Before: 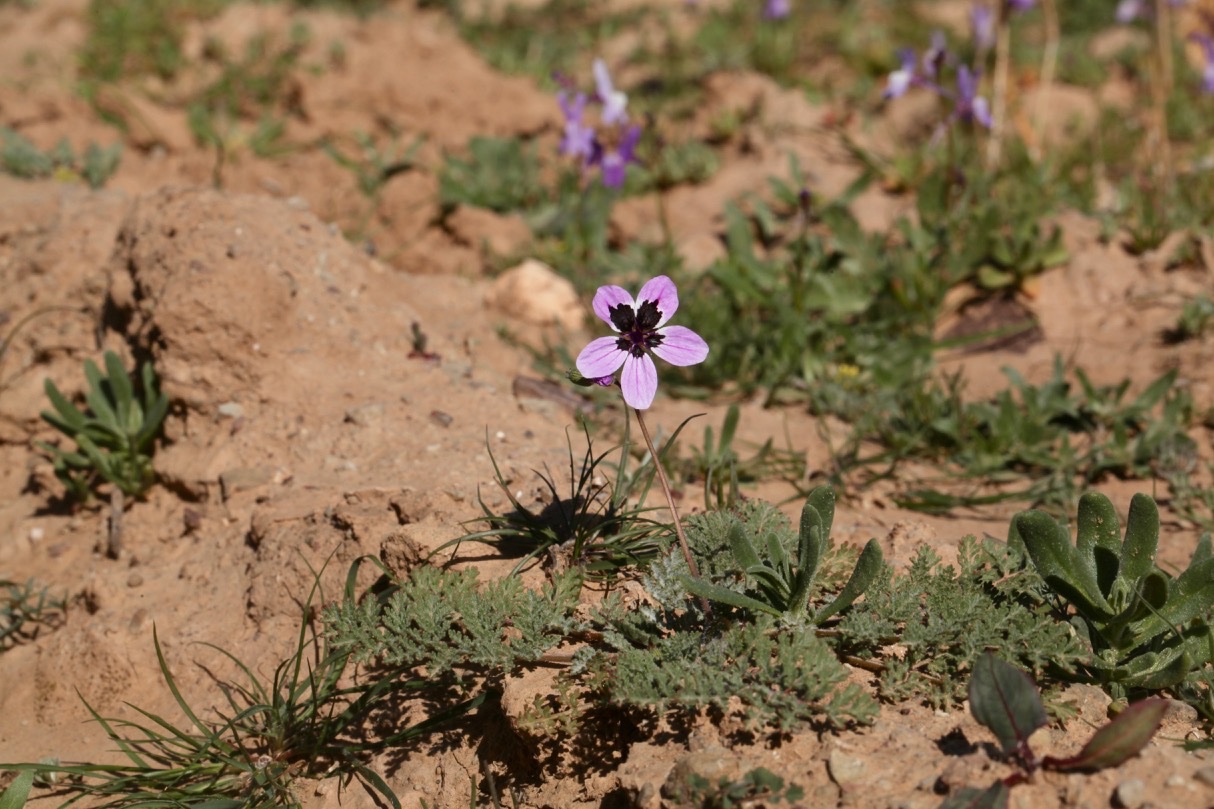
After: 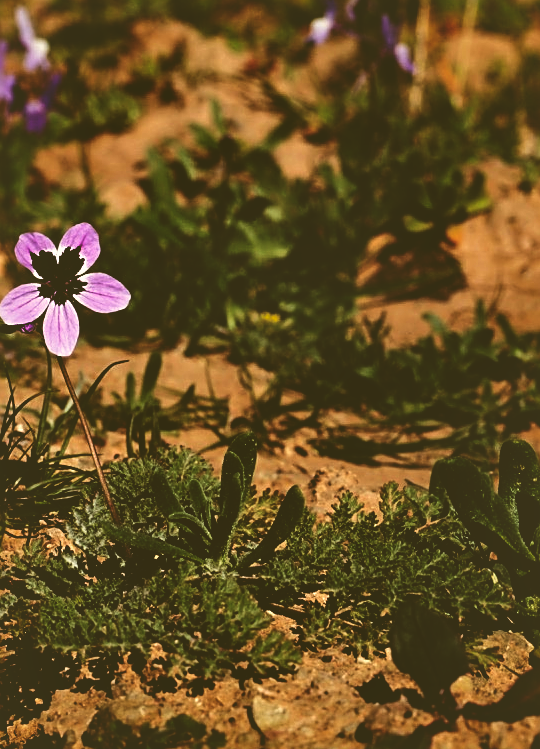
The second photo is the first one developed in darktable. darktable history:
crop: left 47.628%, top 6.643%, right 7.874%
local contrast: mode bilateral grid, contrast 25, coarseness 60, detail 151%, midtone range 0.2
color correction: highlights a* -1.43, highlights b* 10.12, shadows a* 0.395, shadows b* 19.35
sharpen: on, module defaults
color zones: curves: ch0 [(0.068, 0.464) (0.25, 0.5) (0.48, 0.508) (0.75, 0.536) (0.886, 0.476) (0.967, 0.456)]; ch1 [(0.066, 0.456) (0.25, 0.5) (0.616, 0.508) (0.746, 0.56) (0.934, 0.444)]
base curve: curves: ch0 [(0, 0.036) (0.083, 0.04) (0.804, 1)], preserve colors none
